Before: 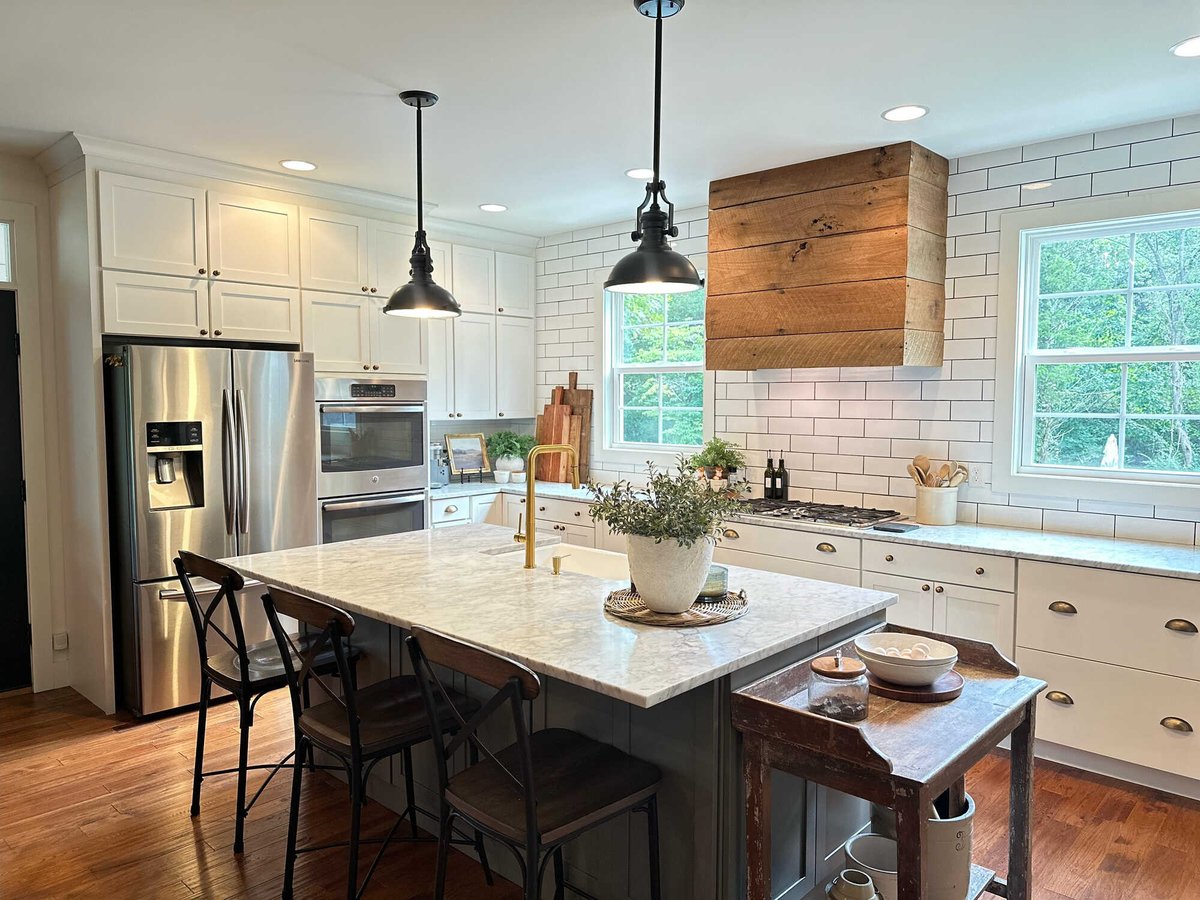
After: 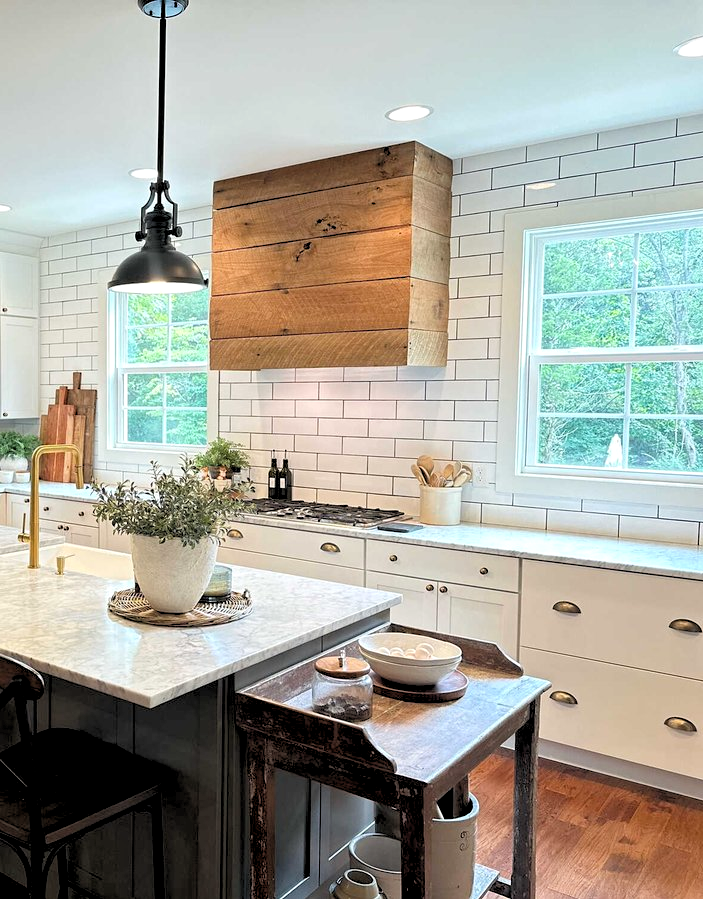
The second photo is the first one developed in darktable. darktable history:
crop: left 41.402%
rgb levels: levels [[0.013, 0.434, 0.89], [0, 0.5, 1], [0, 0.5, 1]]
